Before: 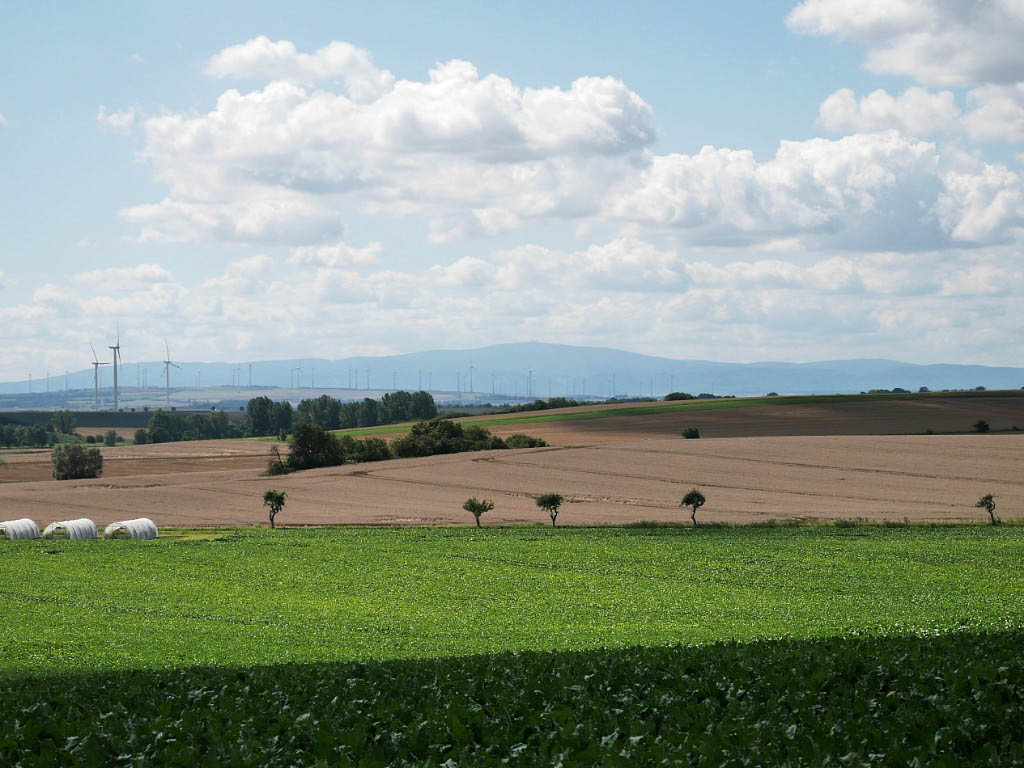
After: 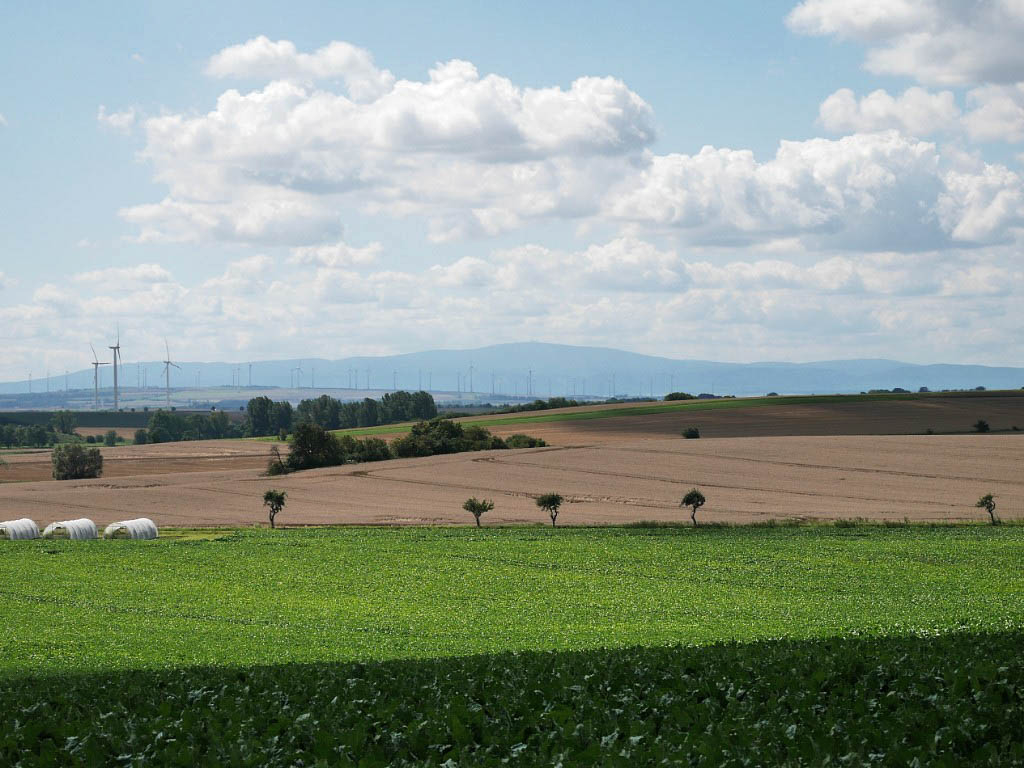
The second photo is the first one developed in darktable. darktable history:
shadows and highlights: radius 127.29, shadows 21.22, highlights -22.17, low approximation 0.01
